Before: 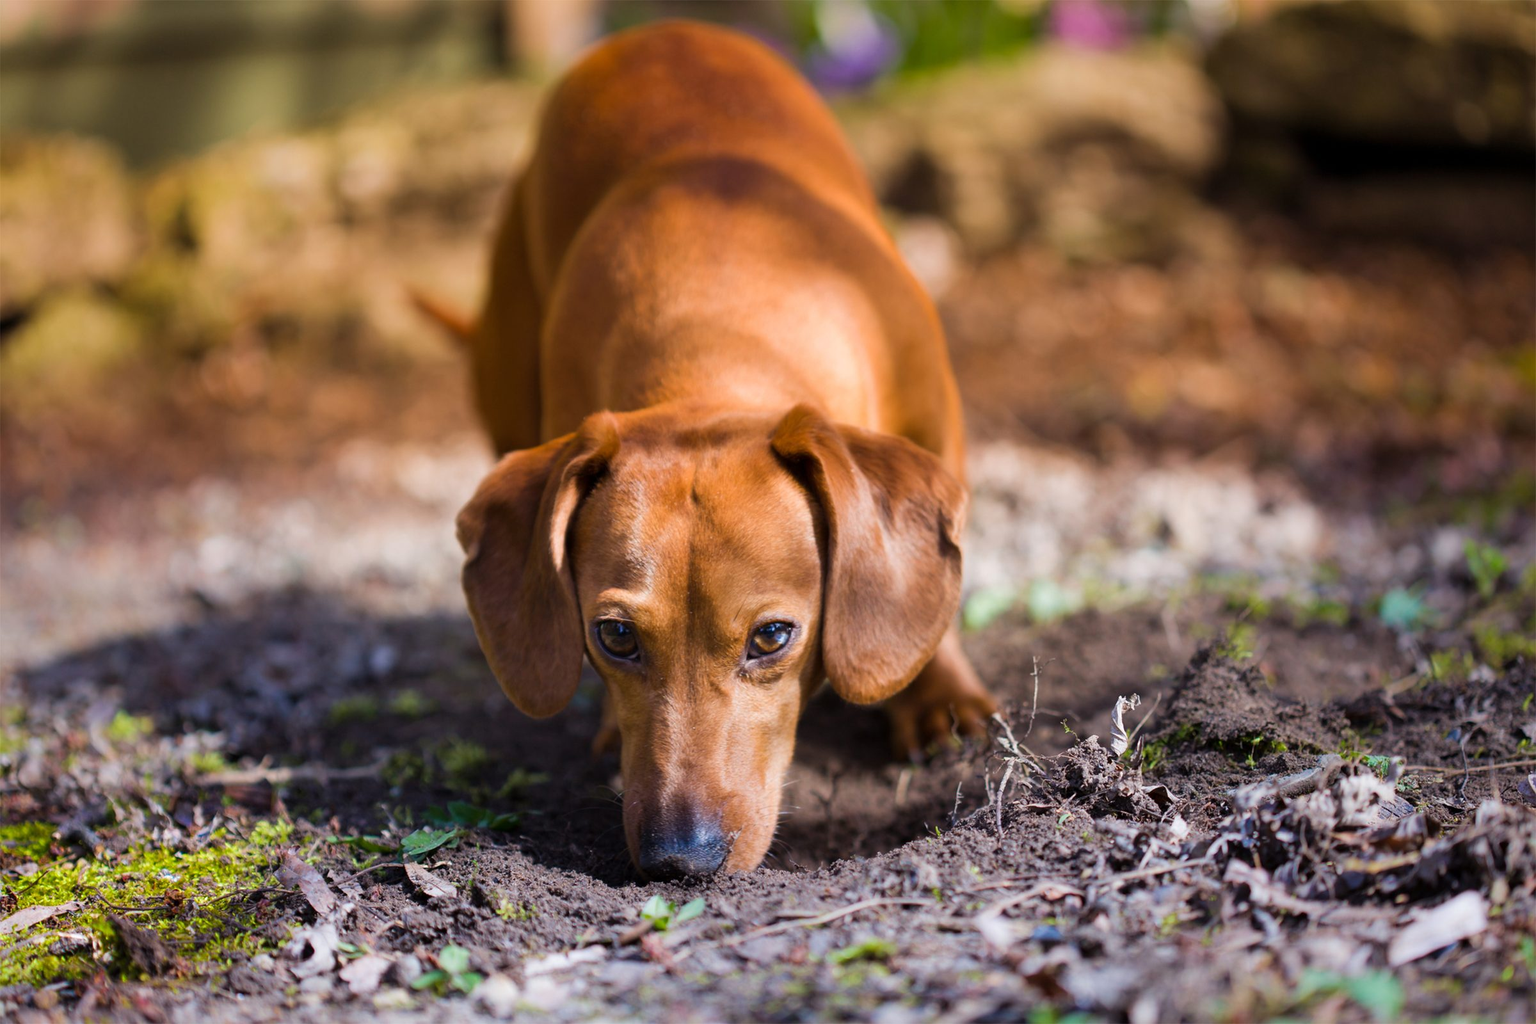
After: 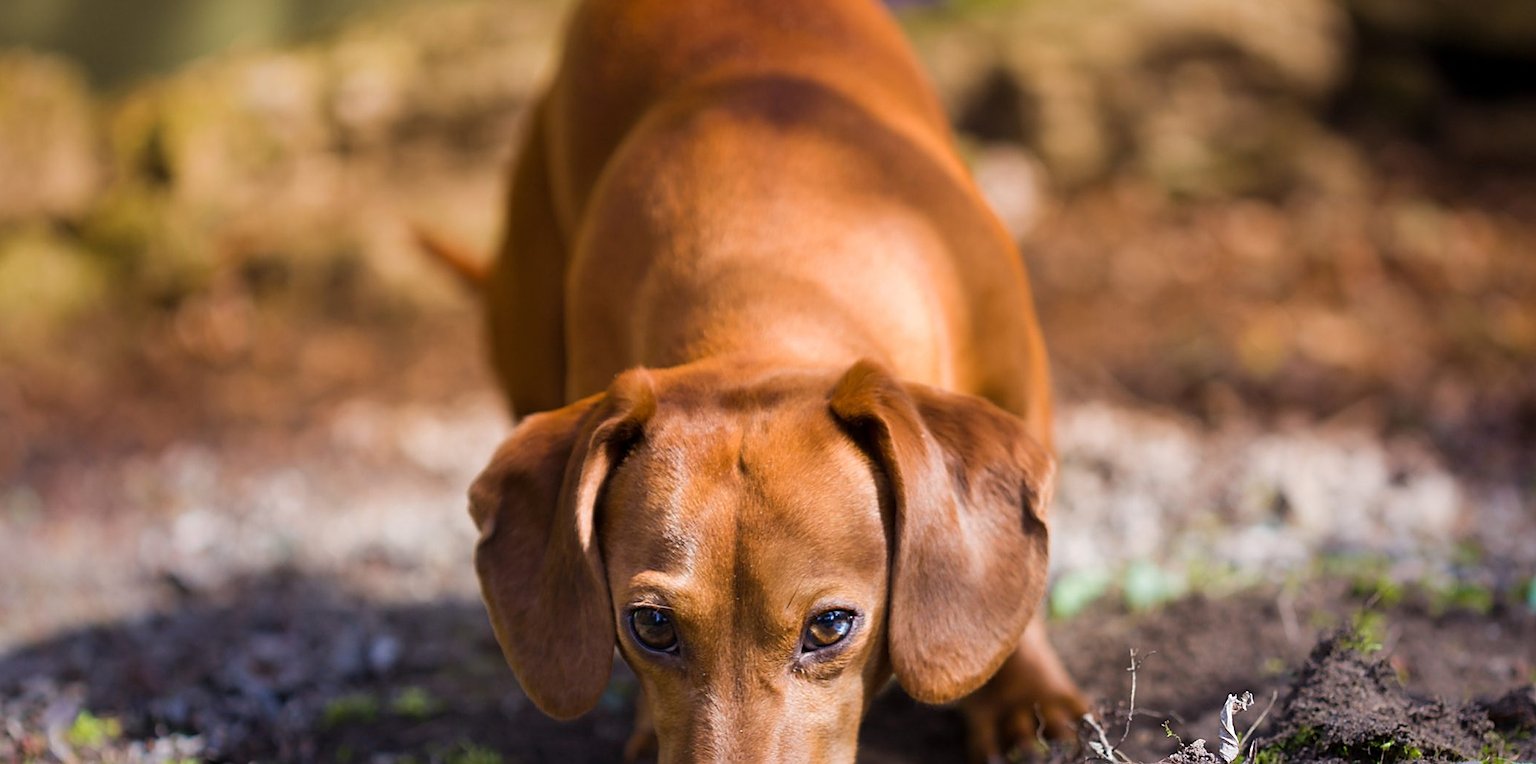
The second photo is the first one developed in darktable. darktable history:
crop: left 3.156%, top 8.895%, right 9.648%, bottom 26.039%
sharpen: on, module defaults
